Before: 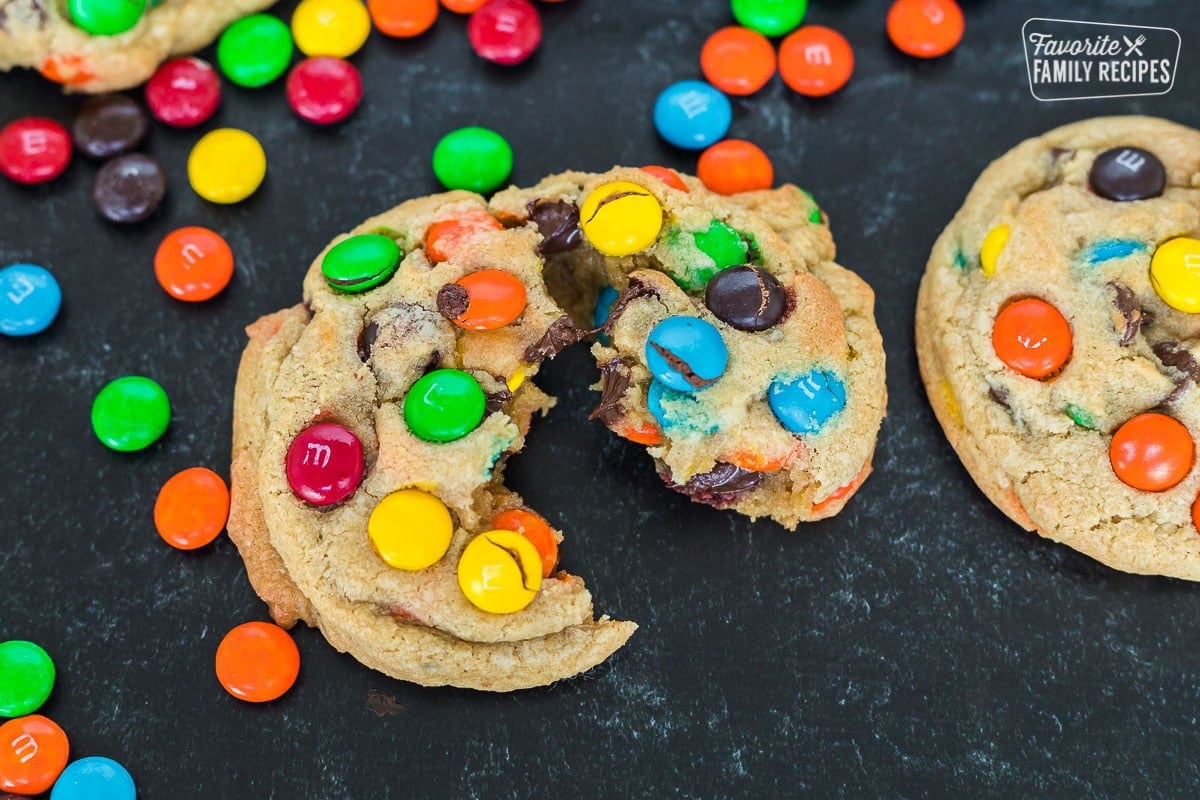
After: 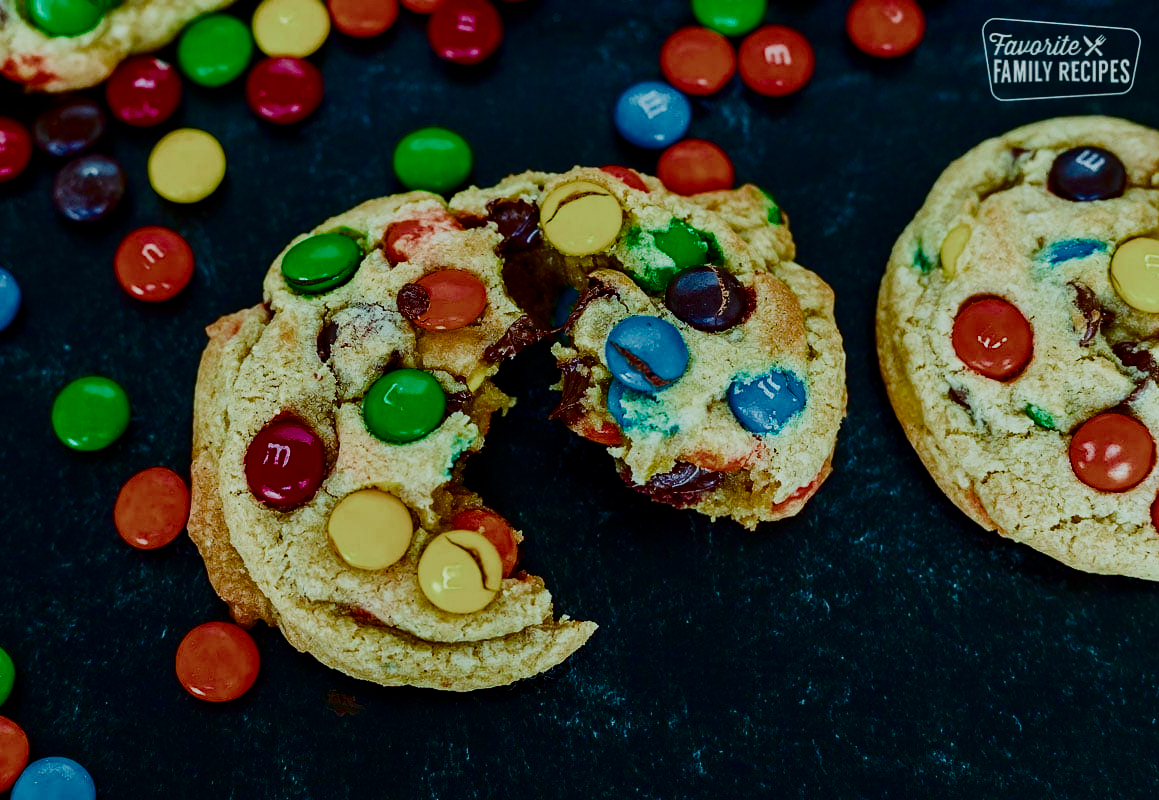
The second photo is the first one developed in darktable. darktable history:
contrast brightness saturation: brightness -0.527
exposure: black level correction 0, exposure 0.704 EV, compensate highlight preservation false
crop and rotate: left 3.4%
color balance rgb: power › luminance -14.821%, highlights gain › luminance 15.631%, highlights gain › chroma 3.894%, highlights gain › hue 208.26°, perceptual saturation grading › global saturation 35.731%, perceptual saturation grading › shadows 36.099%, saturation formula JzAzBz (2021)
tone equalizer: edges refinement/feathering 500, mask exposure compensation -1.57 EV, preserve details no
filmic rgb: black relative exposure -7.65 EV, white relative exposure 4.56 EV, threshold 3.03 EV, hardness 3.61, color science v5 (2021), contrast in shadows safe, contrast in highlights safe, enable highlight reconstruction true
